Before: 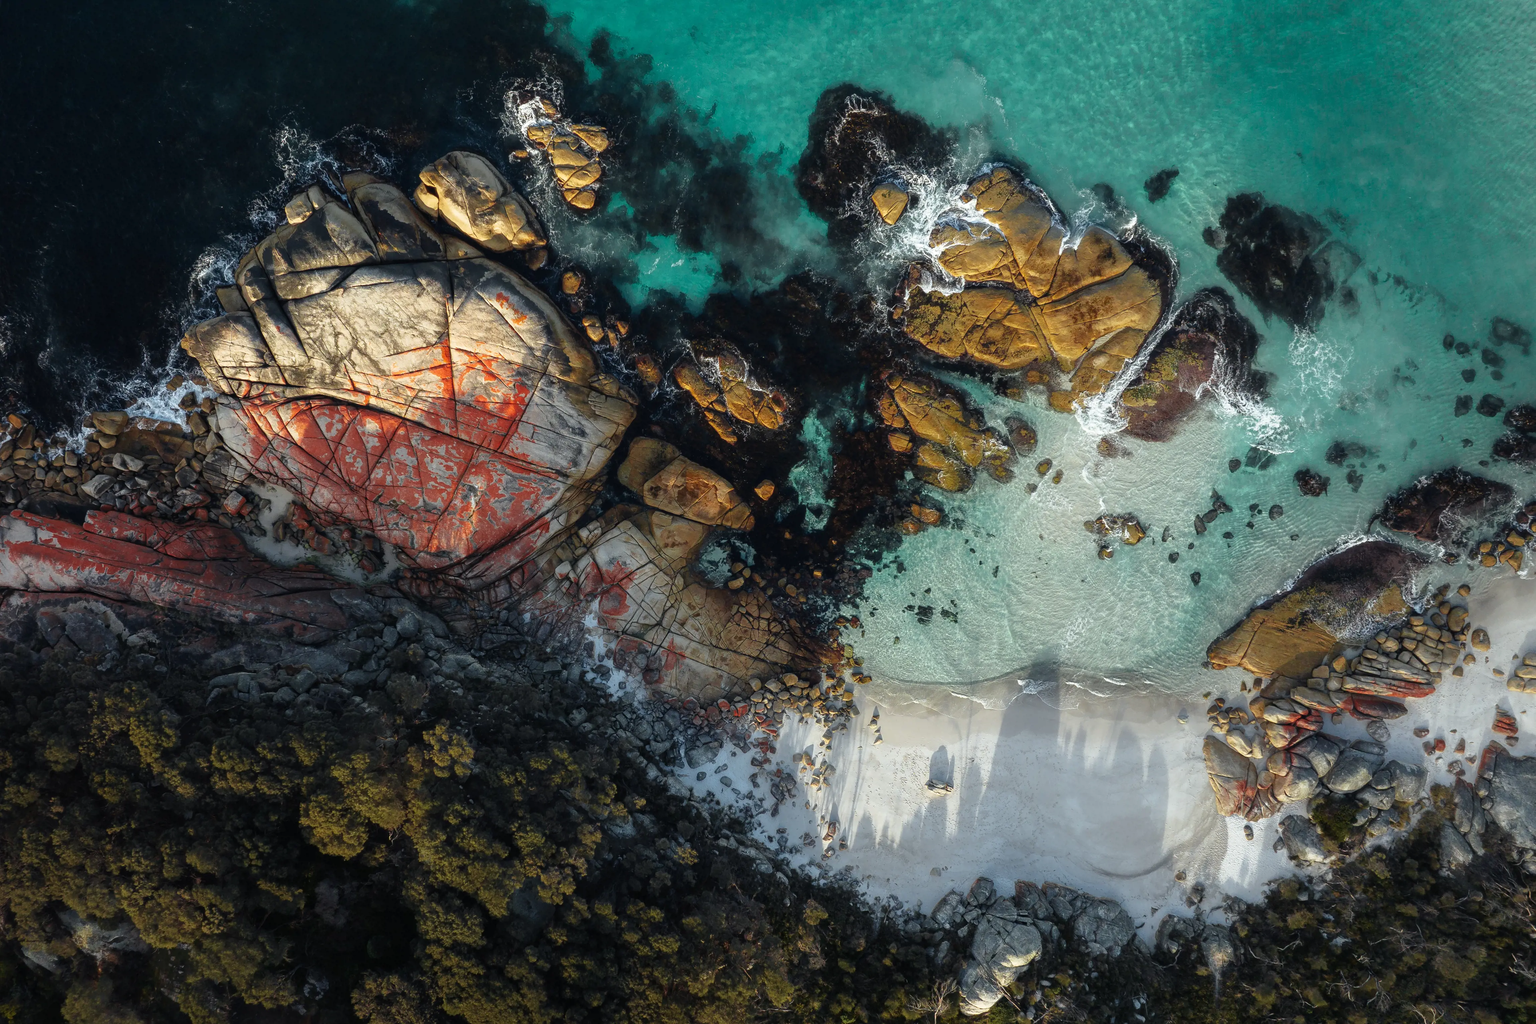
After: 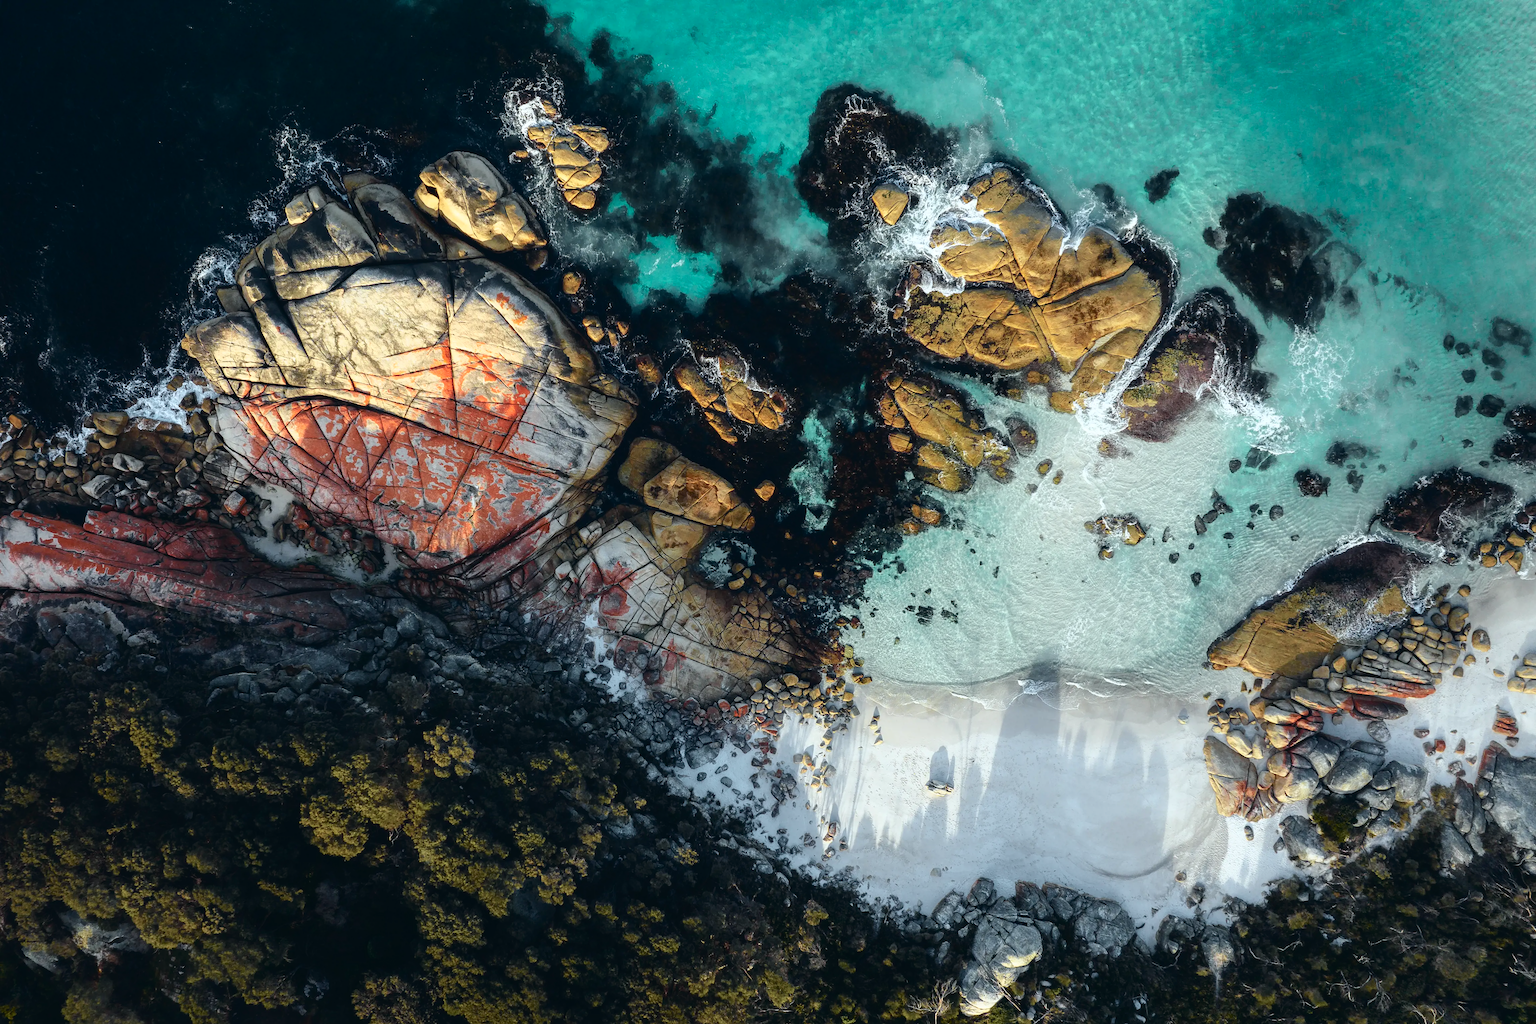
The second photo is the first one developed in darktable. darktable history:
tone curve: curves: ch0 [(0, 0.023) (0.087, 0.065) (0.184, 0.168) (0.45, 0.54) (0.57, 0.683) (0.722, 0.825) (0.877, 0.948) (1, 1)]; ch1 [(0, 0) (0.388, 0.369) (0.44, 0.44) (0.489, 0.481) (0.534, 0.528) (0.657, 0.655) (1, 1)]; ch2 [(0, 0) (0.353, 0.317) (0.408, 0.427) (0.472, 0.46) (0.5, 0.488) (0.537, 0.518) (0.576, 0.592) (0.625, 0.631) (1, 1)], color space Lab, independent channels, preserve colors none
